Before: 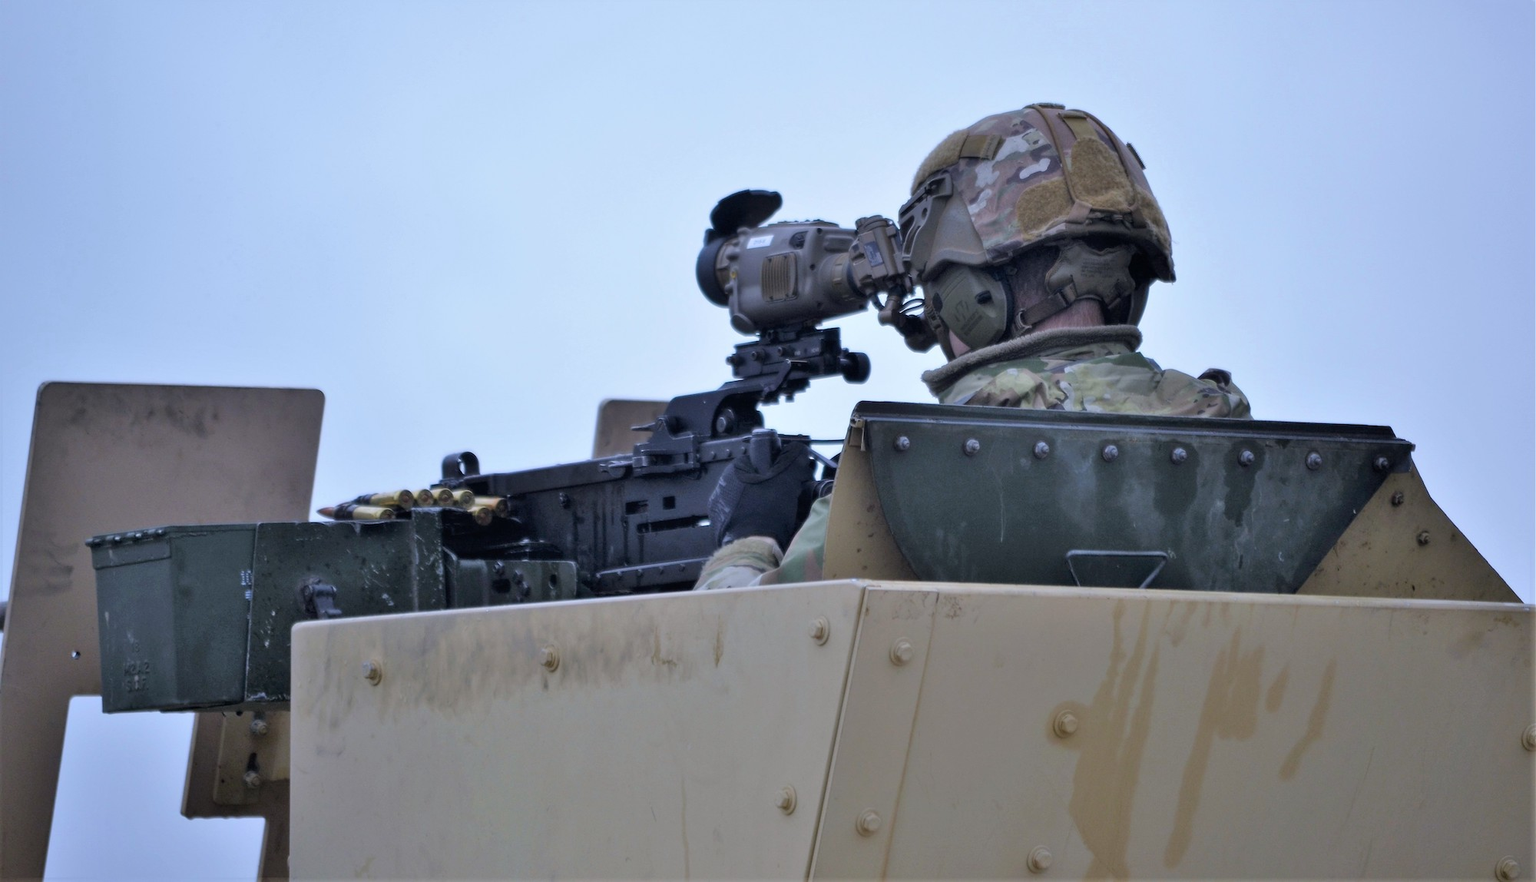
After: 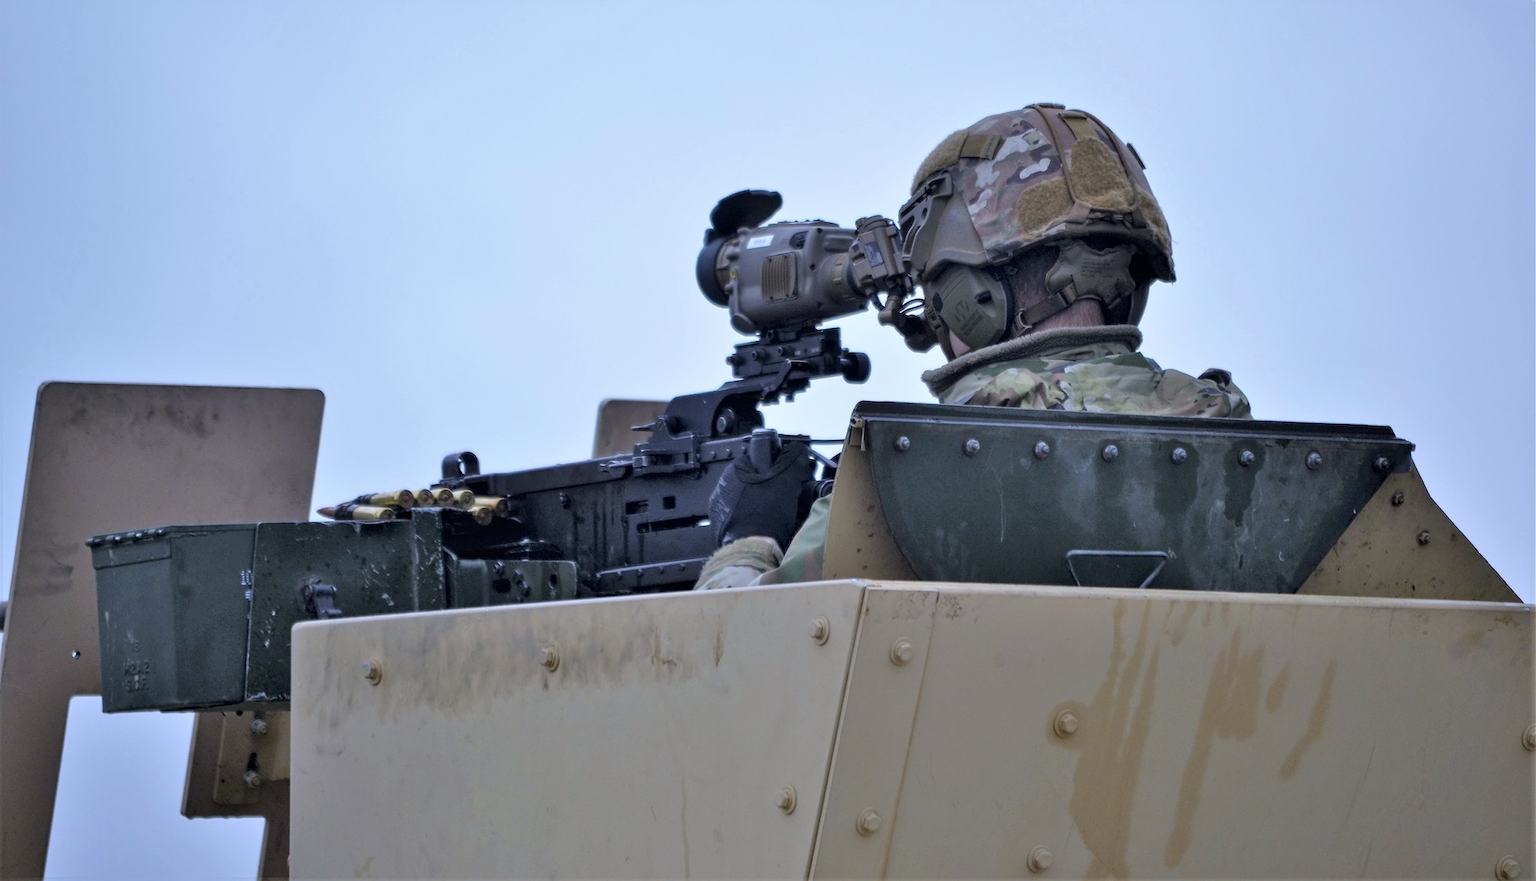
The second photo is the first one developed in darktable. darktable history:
contrast equalizer: y [[0.502, 0.505, 0.512, 0.529, 0.564, 0.588], [0.5 ×6], [0.502, 0.505, 0.512, 0.529, 0.564, 0.588], [0, 0.001, 0.001, 0.004, 0.008, 0.011], [0, 0.001, 0.001, 0.004, 0.008, 0.011]]
exposure: compensate exposure bias true, compensate highlight preservation false
